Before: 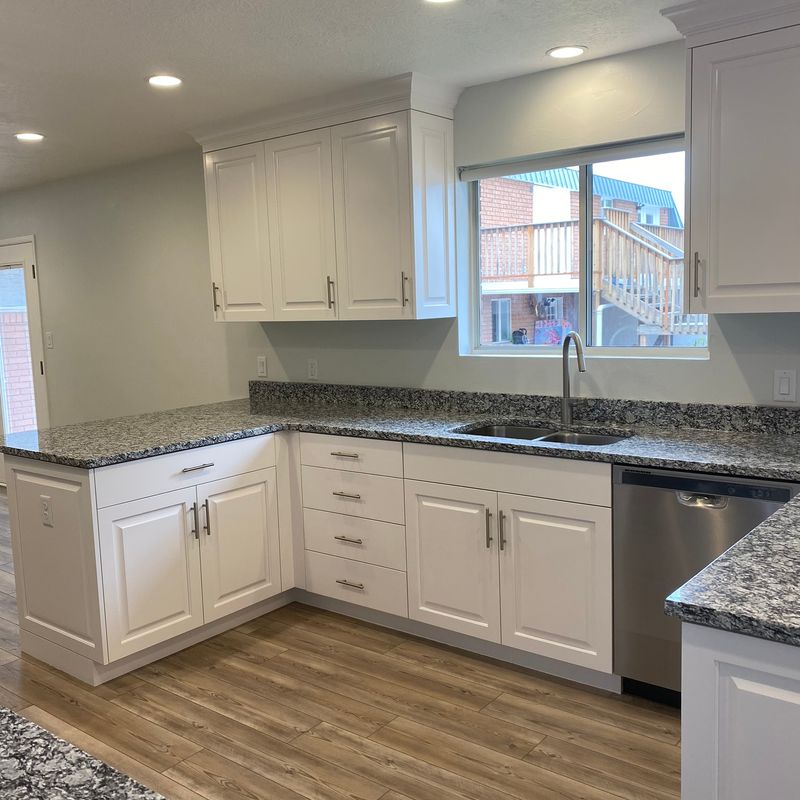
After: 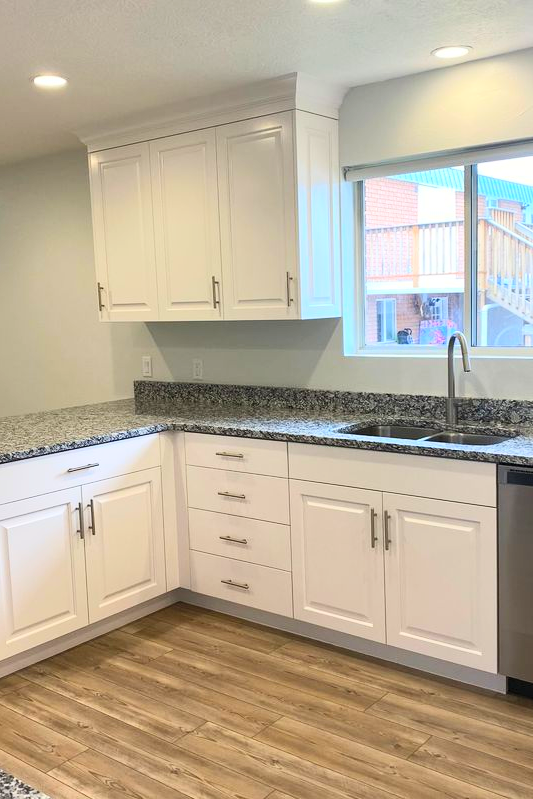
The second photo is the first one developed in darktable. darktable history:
contrast brightness saturation: contrast 0.24, brightness 0.26, saturation 0.39
crop and rotate: left 14.385%, right 18.948%
